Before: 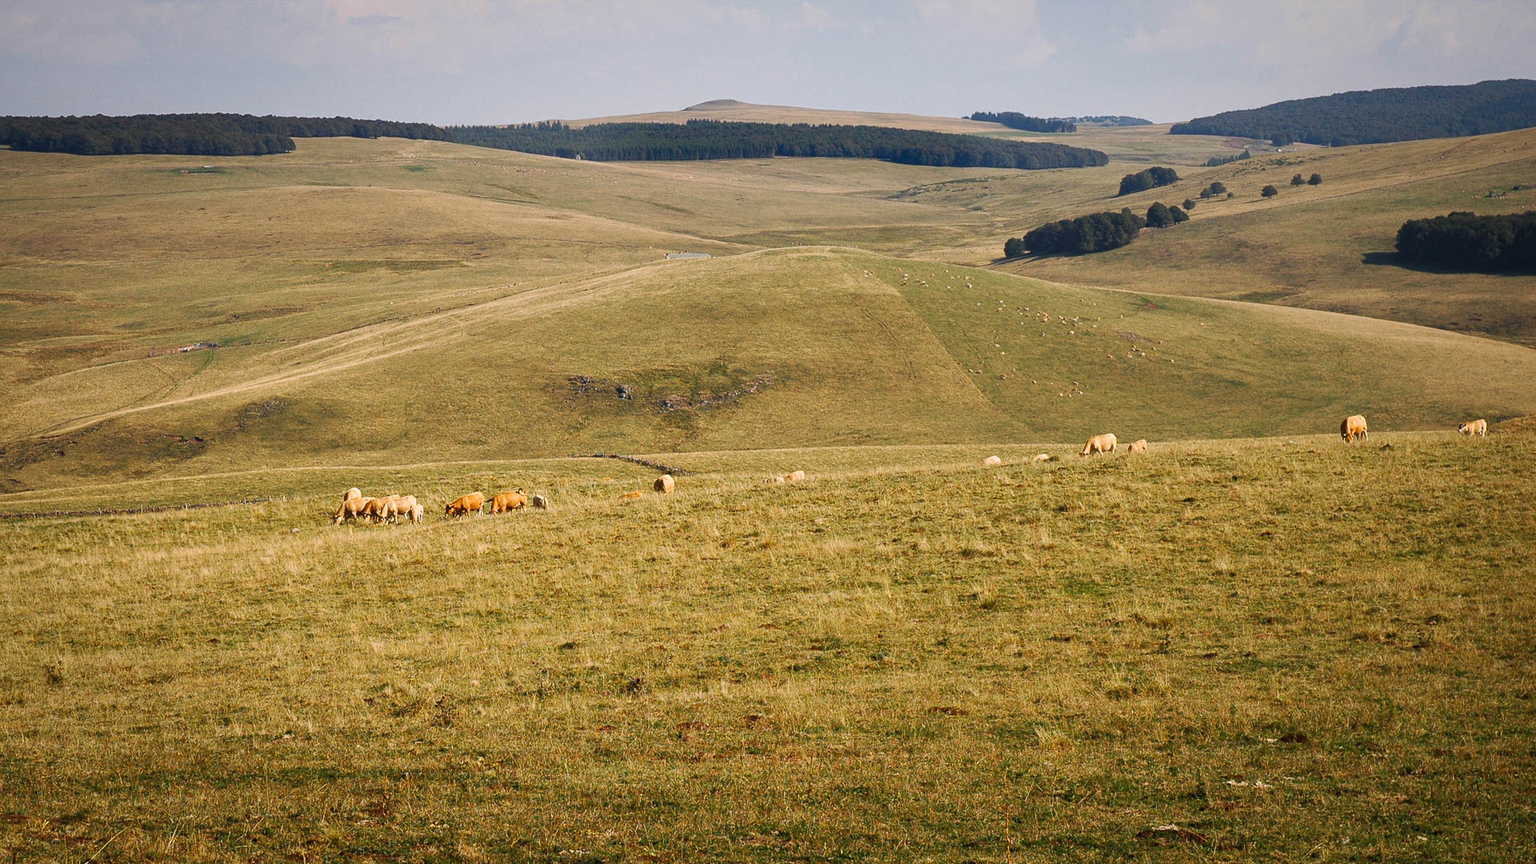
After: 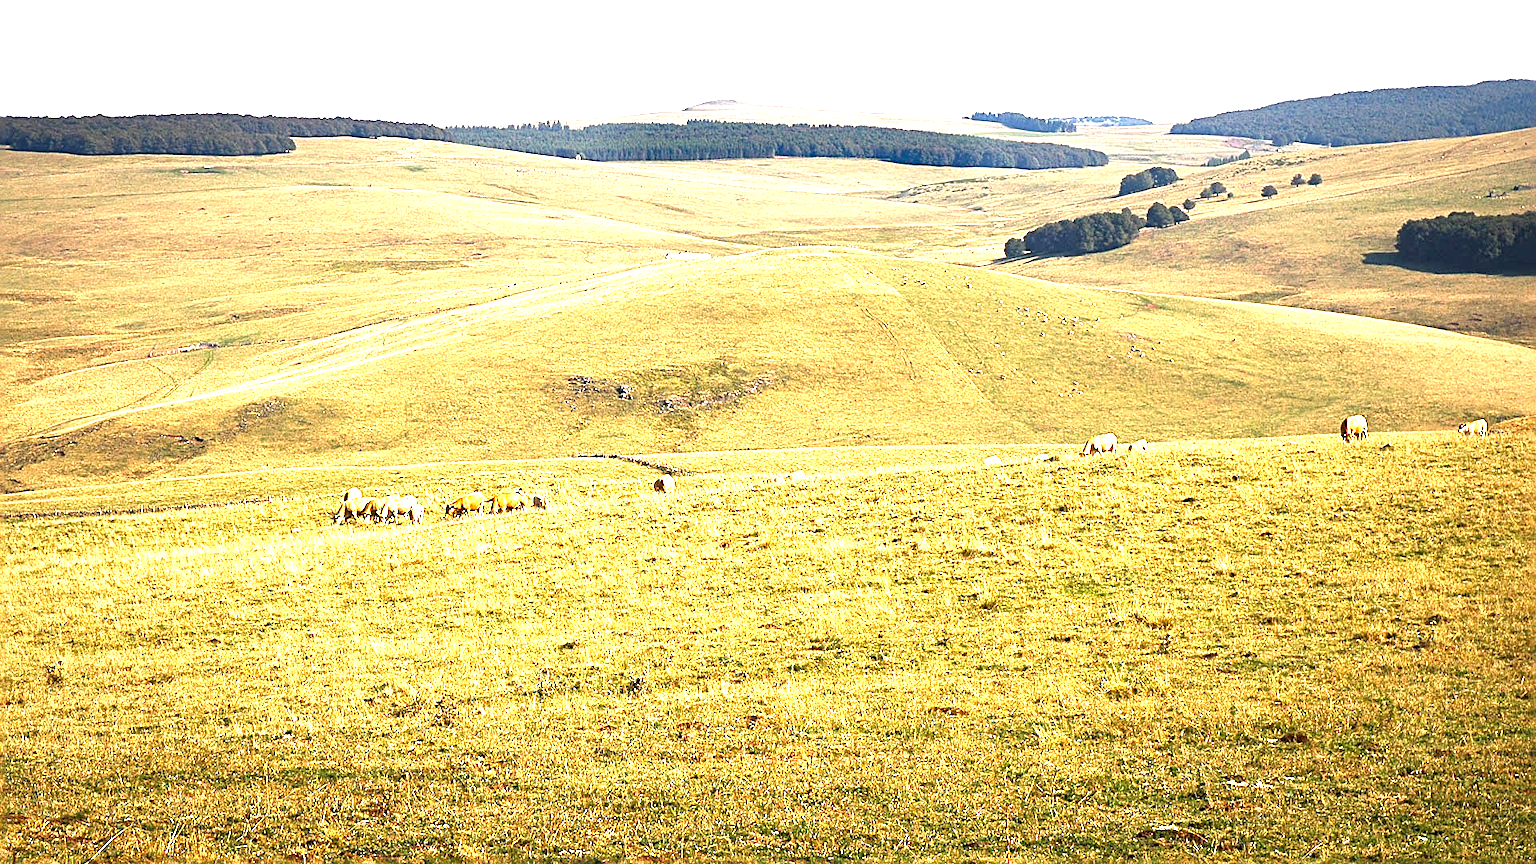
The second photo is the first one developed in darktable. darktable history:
sharpen: radius 2.531, amount 0.628
exposure: black level correction 0.001, exposure 1.84 EV, compensate highlight preservation false
